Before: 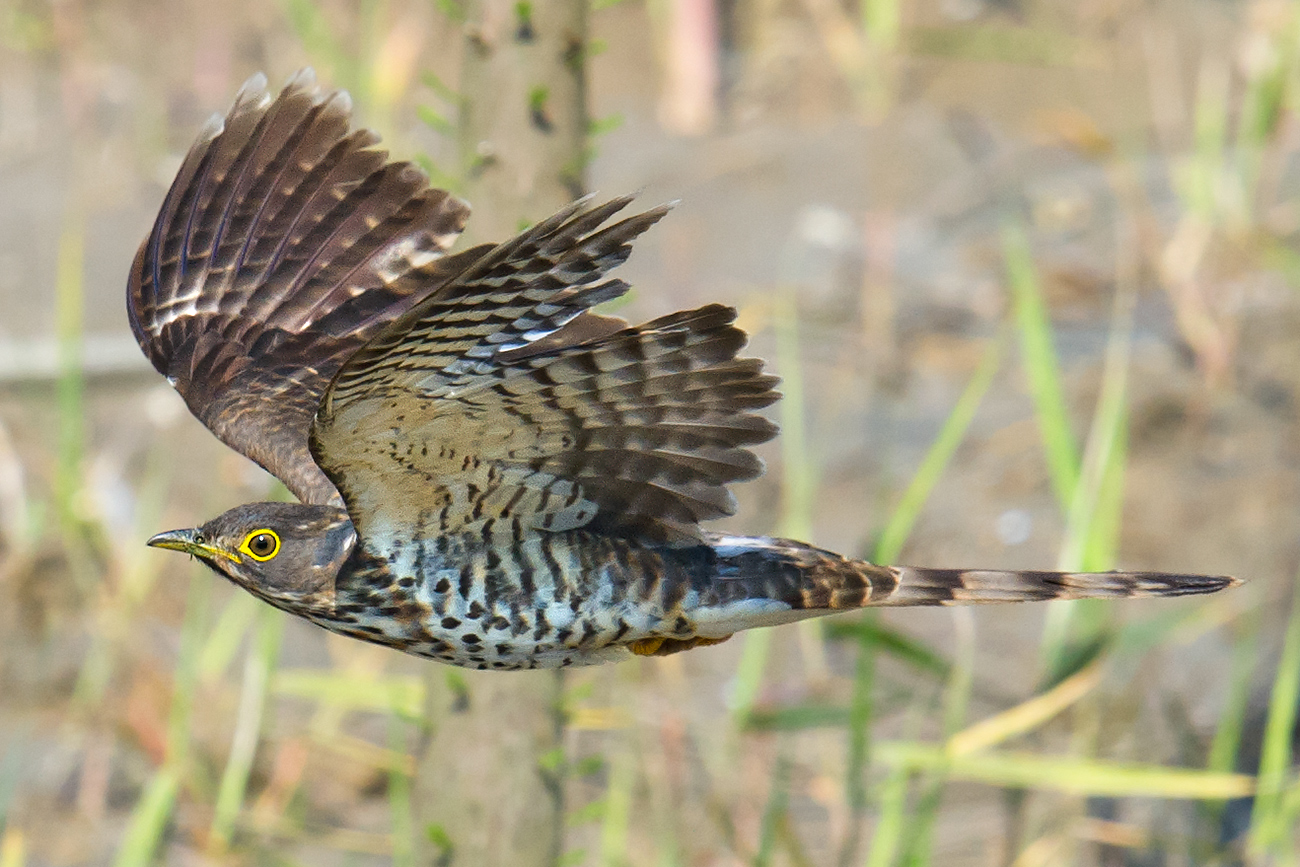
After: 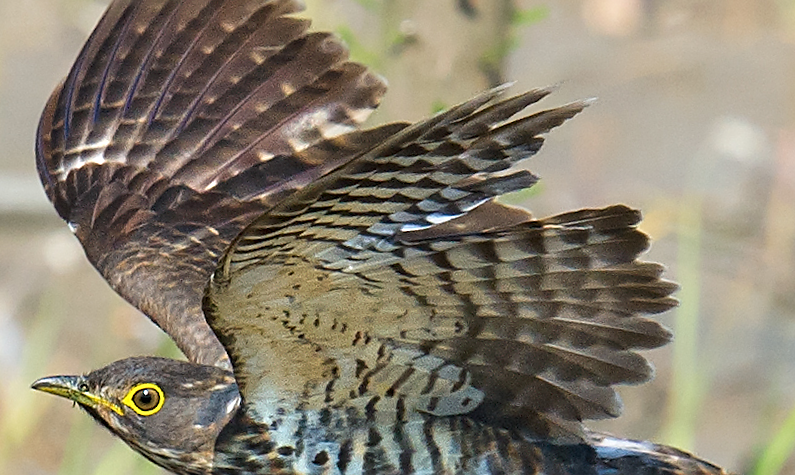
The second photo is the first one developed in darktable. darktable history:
color correction: highlights a* -0.257, highlights b* -0.092
sharpen: amount 0.494
crop and rotate: angle -5.8°, left 2.144%, top 6.802%, right 27.673%, bottom 30.362%
